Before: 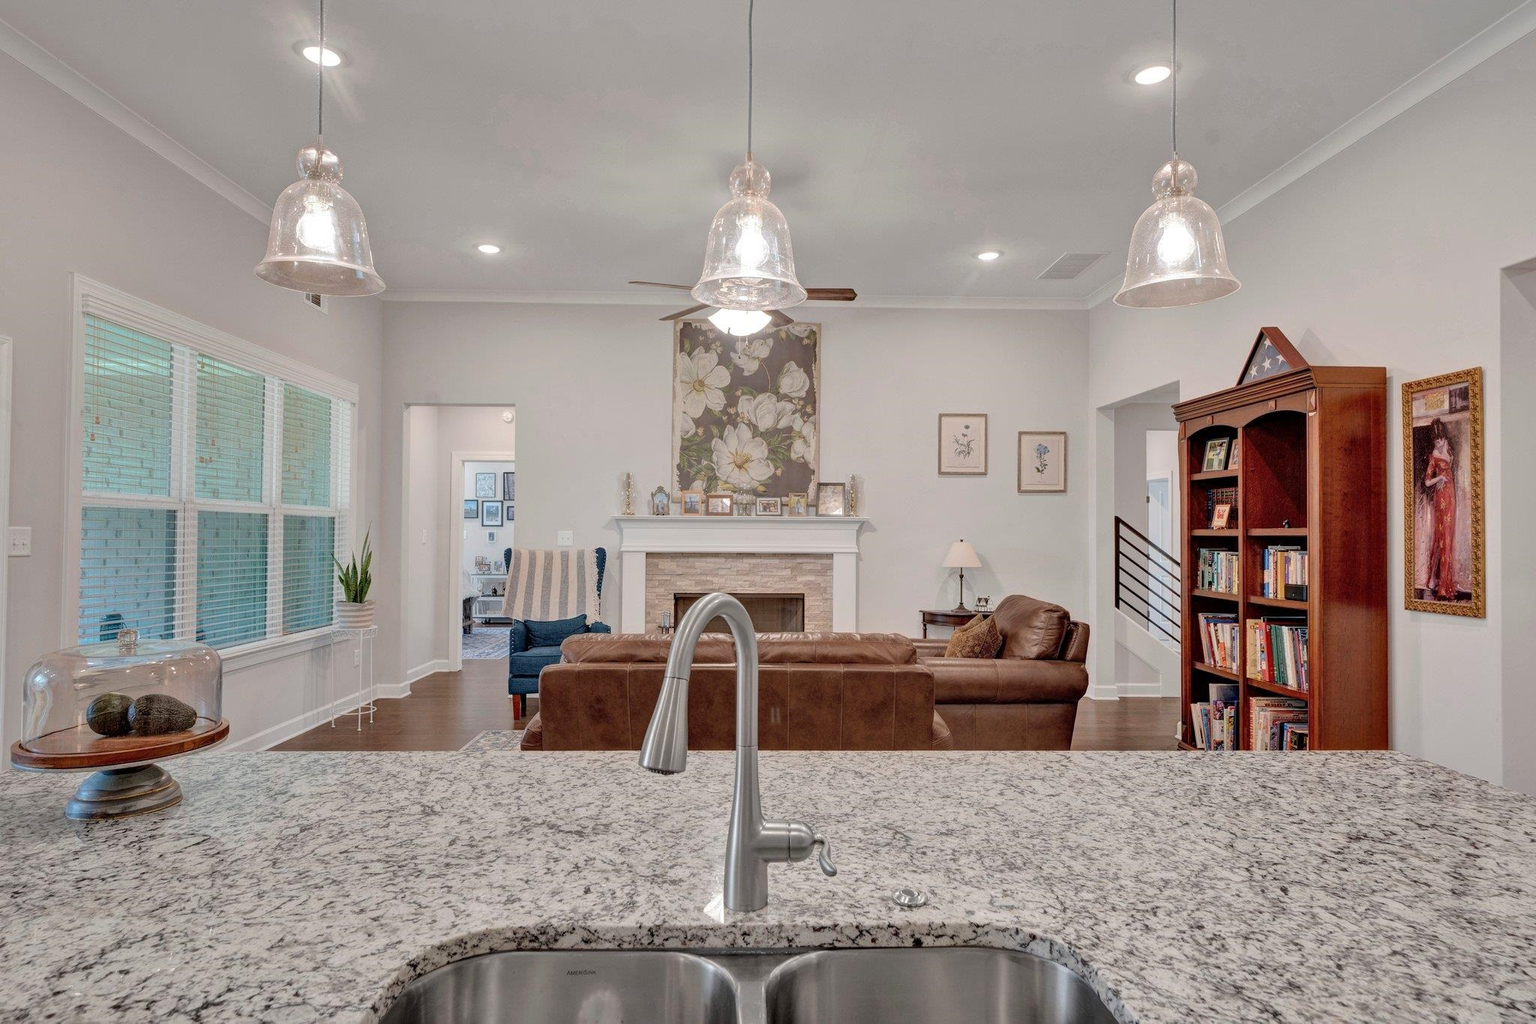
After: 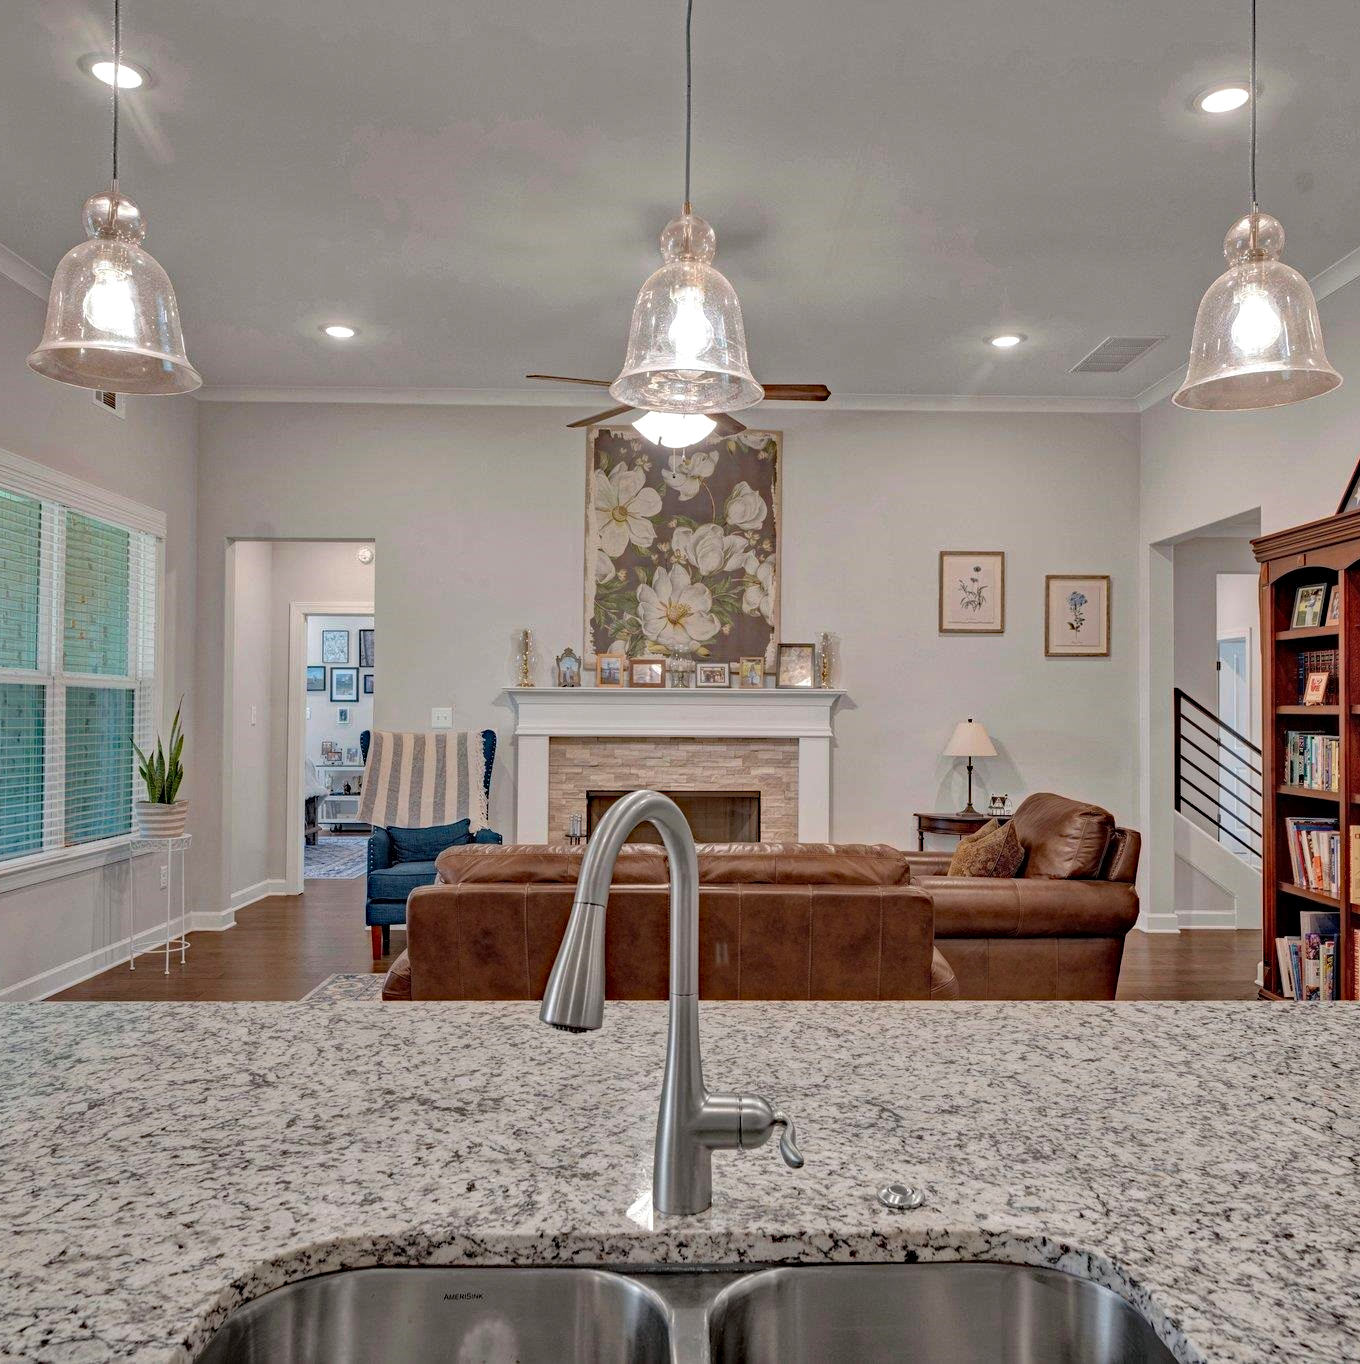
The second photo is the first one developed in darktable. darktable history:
haze removal: strength 0.409, distance 0.218, compatibility mode true, adaptive false
crop and rotate: left 15.247%, right 18.335%
shadows and highlights: shadows 36.48, highlights -27.12, soften with gaussian
